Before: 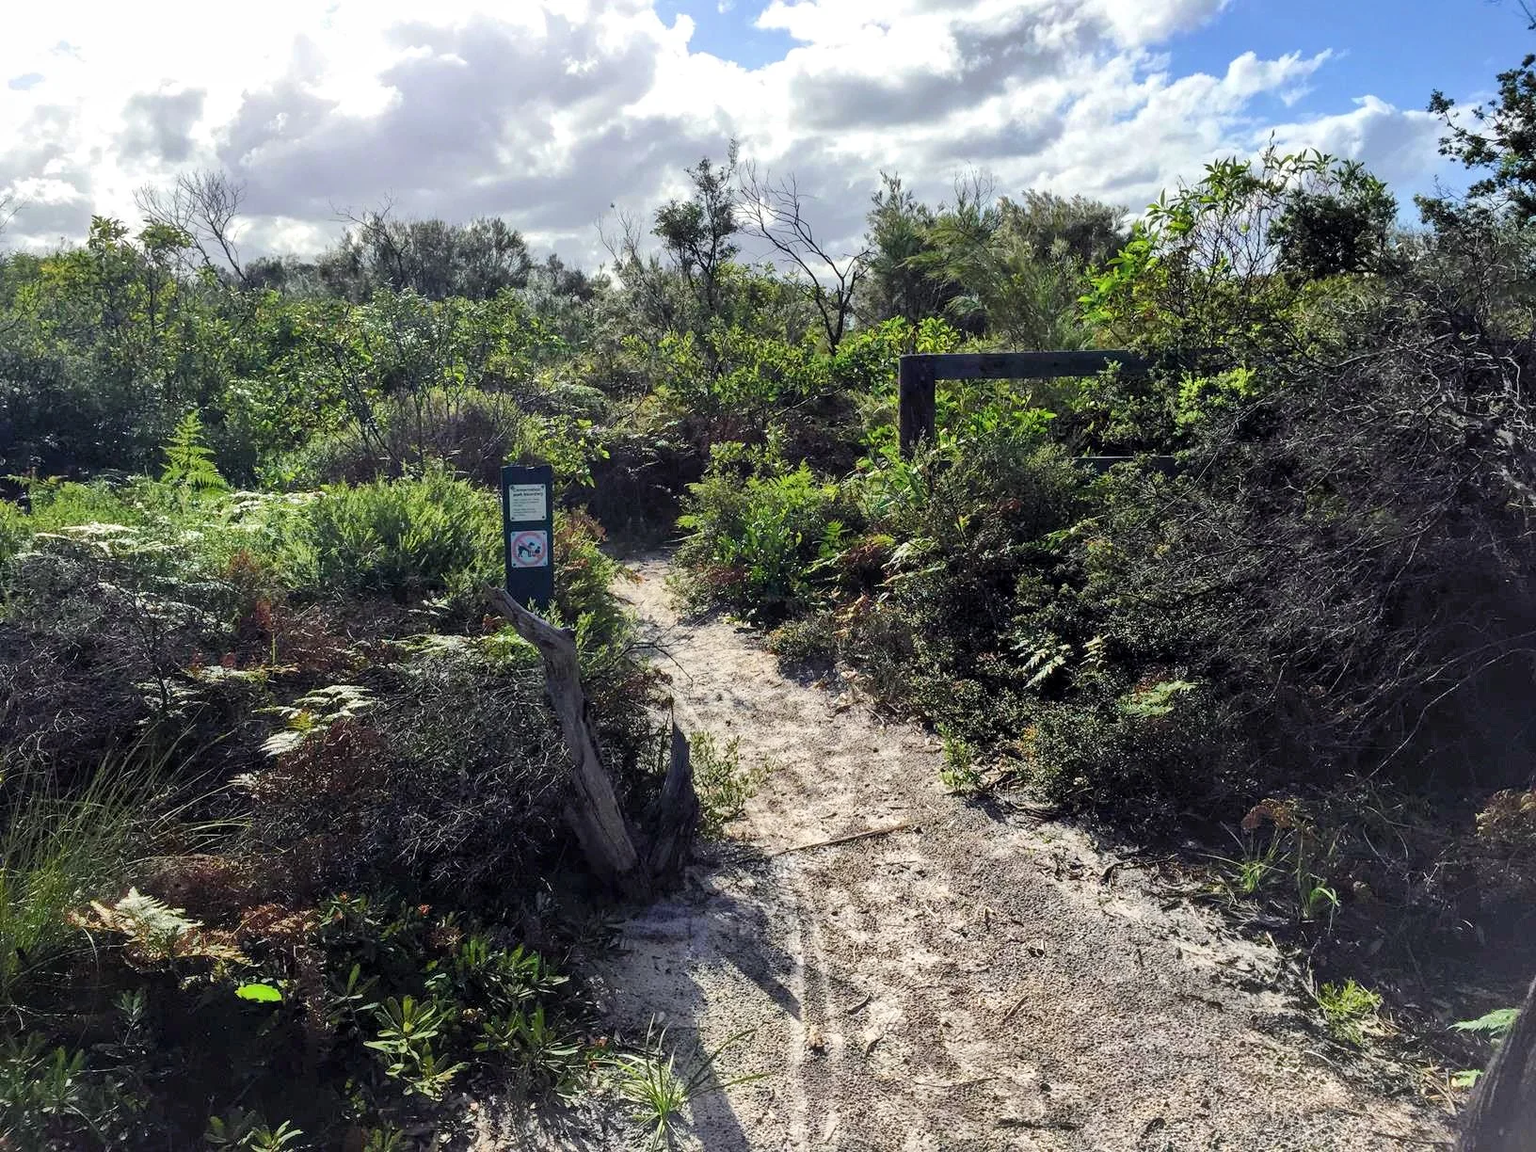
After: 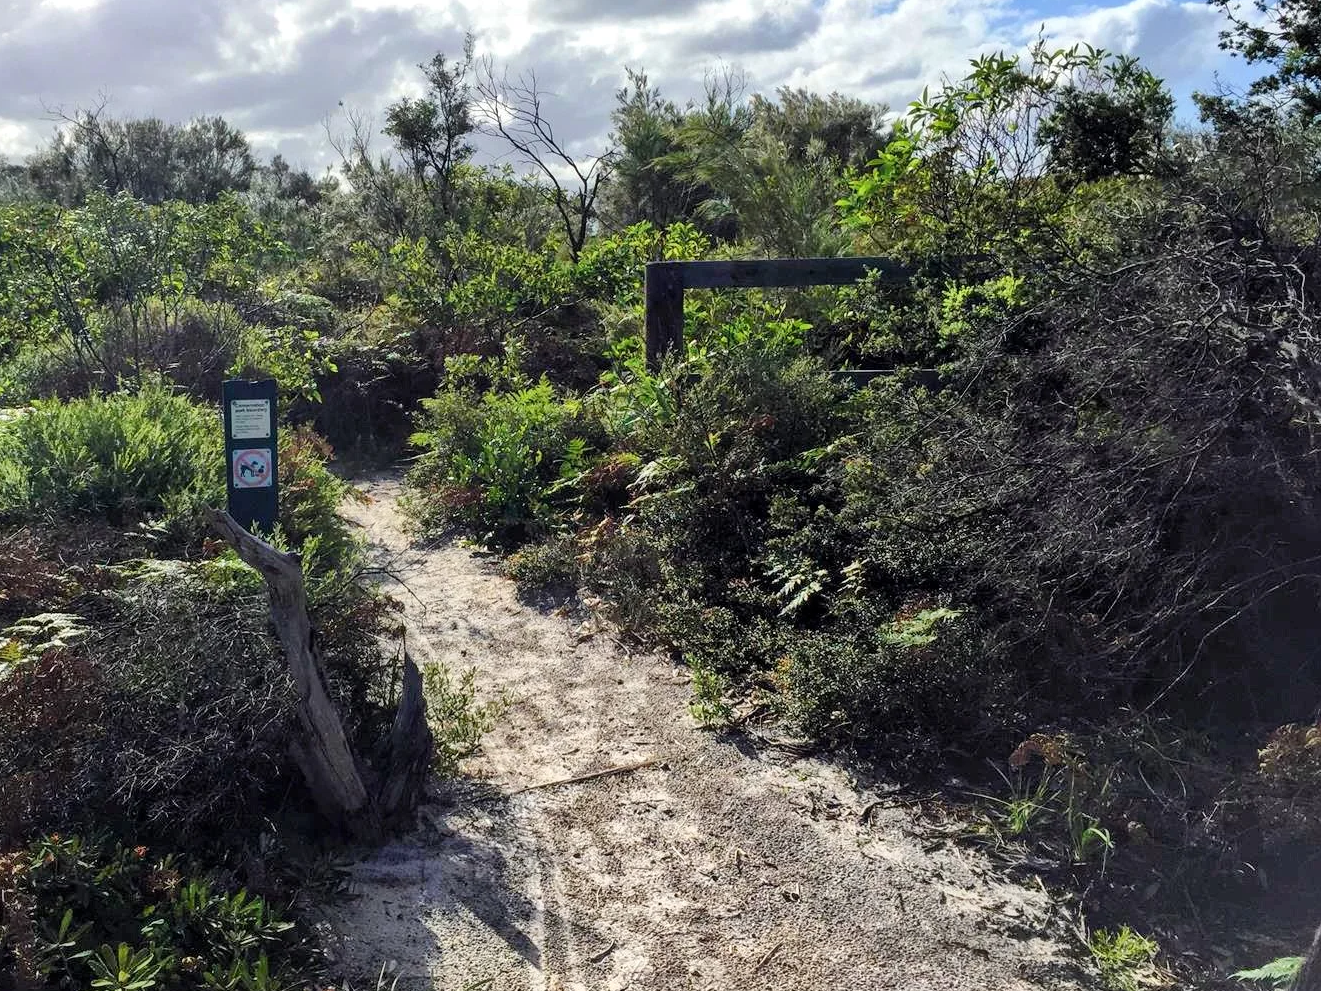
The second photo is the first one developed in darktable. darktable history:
crop: left 19.003%, top 9.421%, right 0%, bottom 9.575%
